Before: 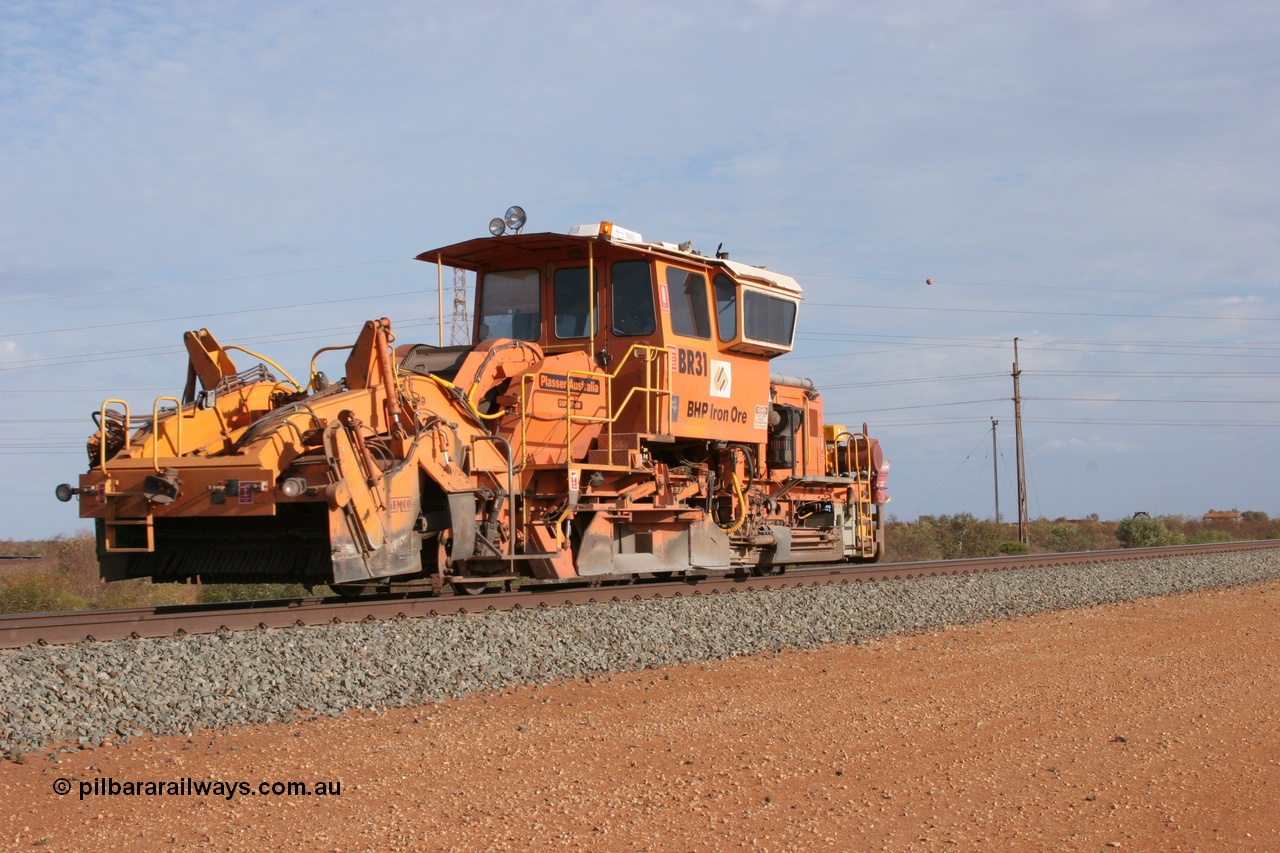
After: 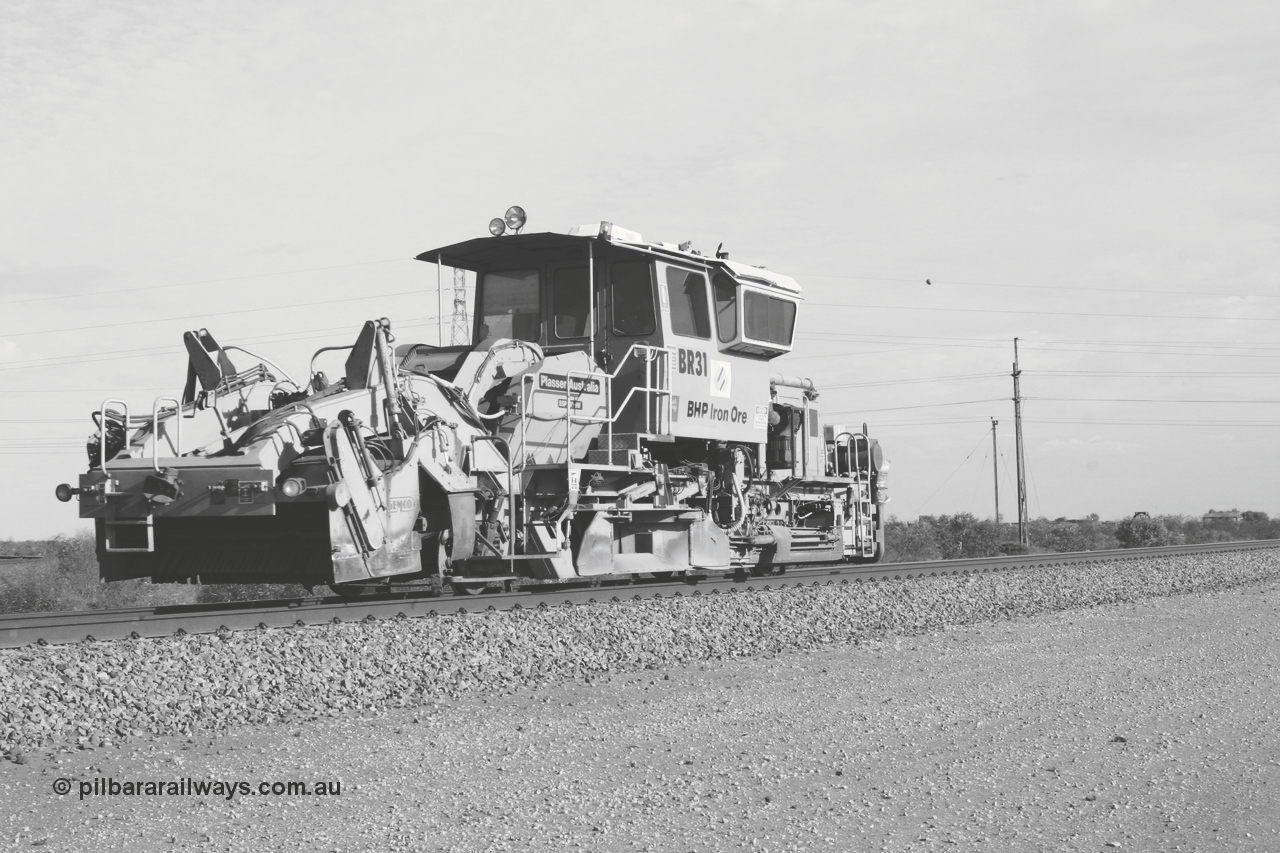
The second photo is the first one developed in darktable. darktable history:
tone curve: curves: ch0 [(0, 0) (0.003, 0.203) (0.011, 0.203) (0.025, 0.21) (0.044, 0.22) (0.069, 0.231) (0.1, 0.243) (0.136, 0.255) (0.177, 0.277) (0.224, 0.305) (0.277, 0.346) (0.335, 0.412) (0.399, 0.492) (0.468, 0.571) (0.543, 0.658) (0.623, 0.75) (0.709, 0.837) (0.801, 0.905) (0.898, 0.955) (1, 1)], preserve colors none
color look up table: target L [94.45, 100.65, 100, 86.7, 75.88, 74.05, 61.19, 57.48, 44.82, 37.82, 31.03, 3.967, 200.91, 84.56, 80.97, 75.52, 65.99, 58.38, 60.17, 64.36, 55.02, 56.32, 37.41, 33.46, 21.71, 100, 85.98, 76.61, 78.07, 76.61, 81.69, 58.64, 59.79, 82.05, 67, 47.64, 75.15, 36.85, 44, 26.21, 26.65, 94.45, 85.98, 84.56, 63.22, 71.1, 68.12, 38.24, 43.19], target a [-0.291, 0.001, -0.652, -0.003, -0.001, 0, 0.001, 0 ×4, -0.091, 0, -0.001, -0.001, 0, 0.001, 0.001, 0, 0, 0.001, 0, 0, 0, -0.001, -0.652, -0.102, -0.002 ×4, 0 ×5, -0.002, 0.001, 0, -0.001, 0, -0.291, -0.102, -0.001, 0 ×5], target b [3.645, -0.003, 8.393, 0.025, 0.004, 0.003, -0.004, 0.003, 0.002, 0.002, 0.002, 1.121, -0.001, 0.003, 0.003, 0.003, -0.004, -0.003, 0.003, 0.003, -0.003, 0.003, -0.002, -0.002, 0.012, 8.393, 1.255, 0.025 ×4, -0.003, 0.003, 0.002, 0.003, 0.003, 0.025, -0.002, -0.003, 0.012, 0.002, 3.645, 1.255, 0.003, -0.003, 0.003, 0.003, 0.002, 0.002], num patches 49
